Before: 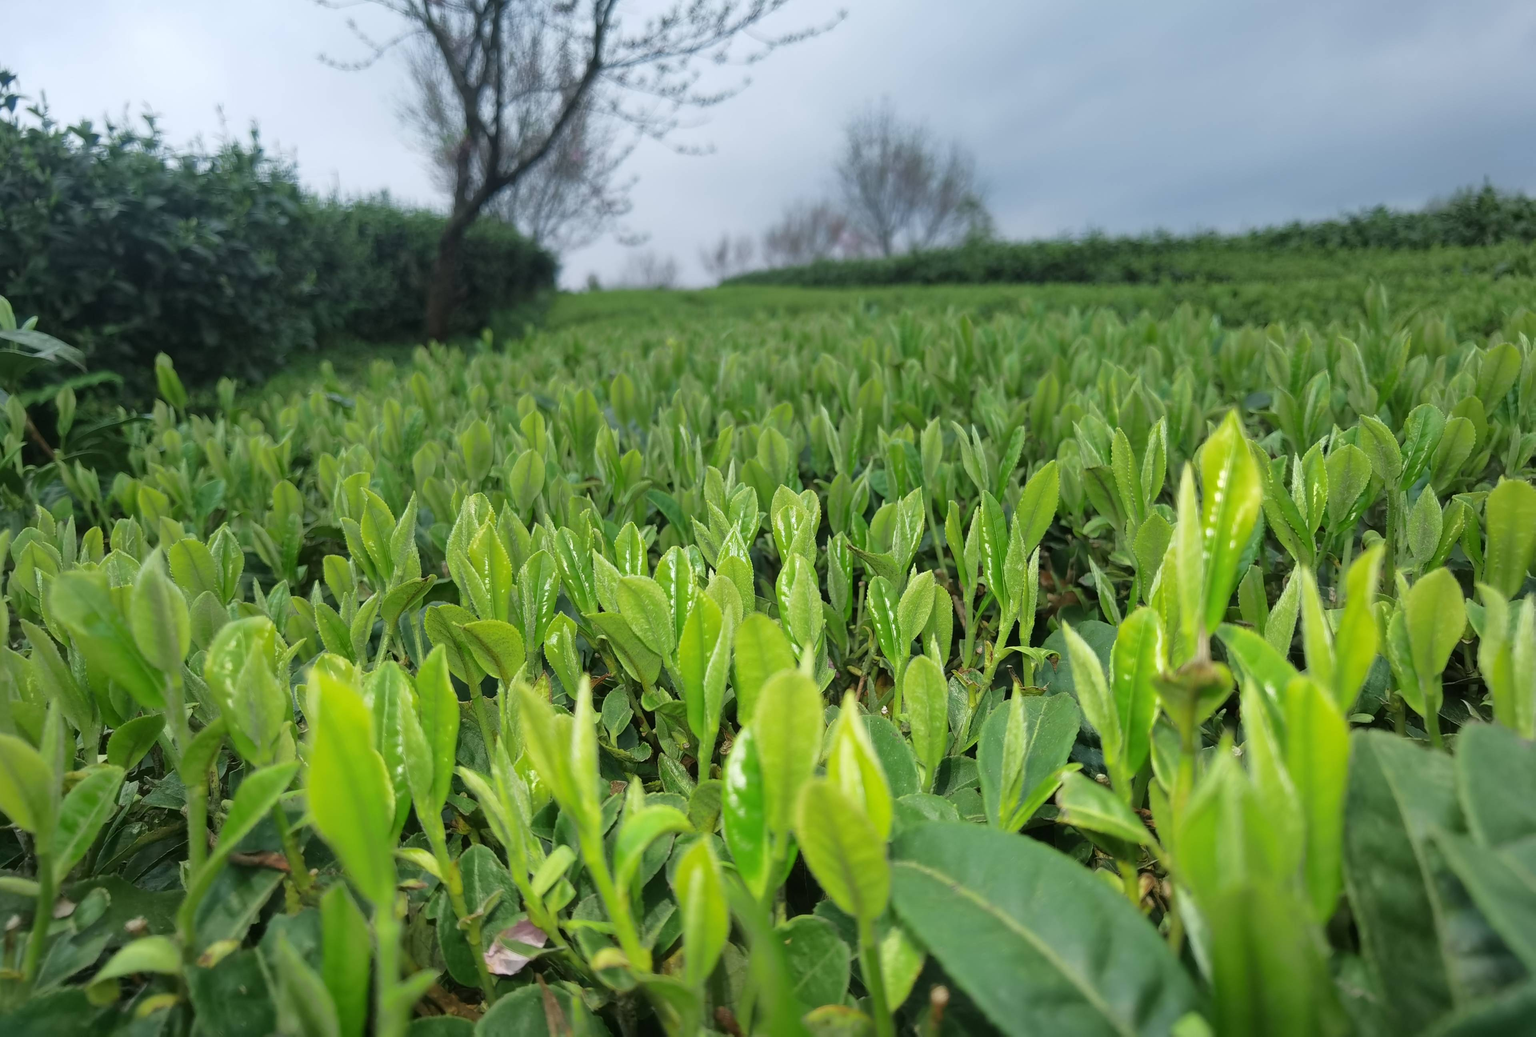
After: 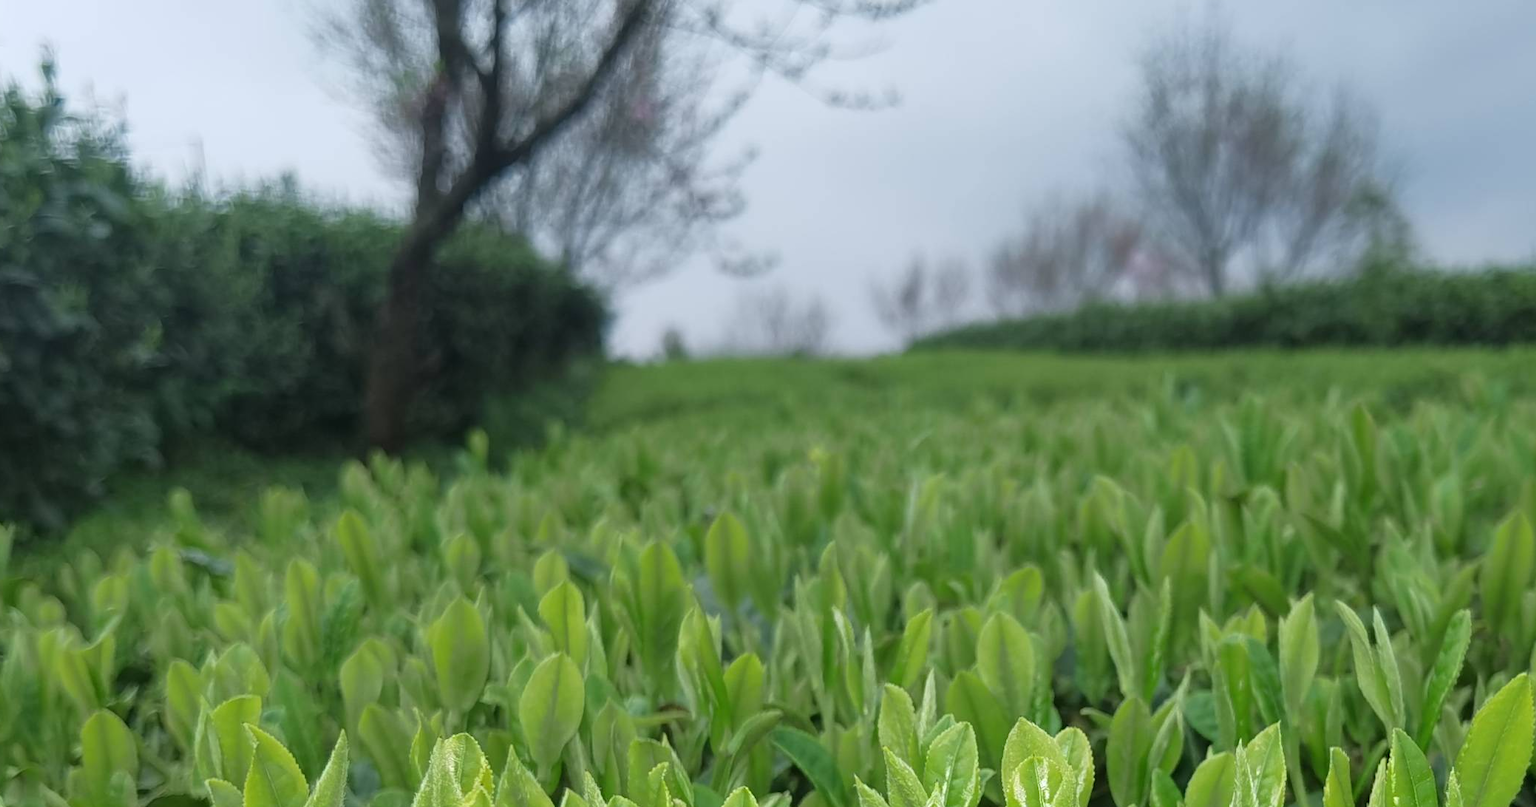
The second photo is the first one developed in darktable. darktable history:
crop: left 14.902%, top 9.28%, right 30.967%, bottom 48.579%
